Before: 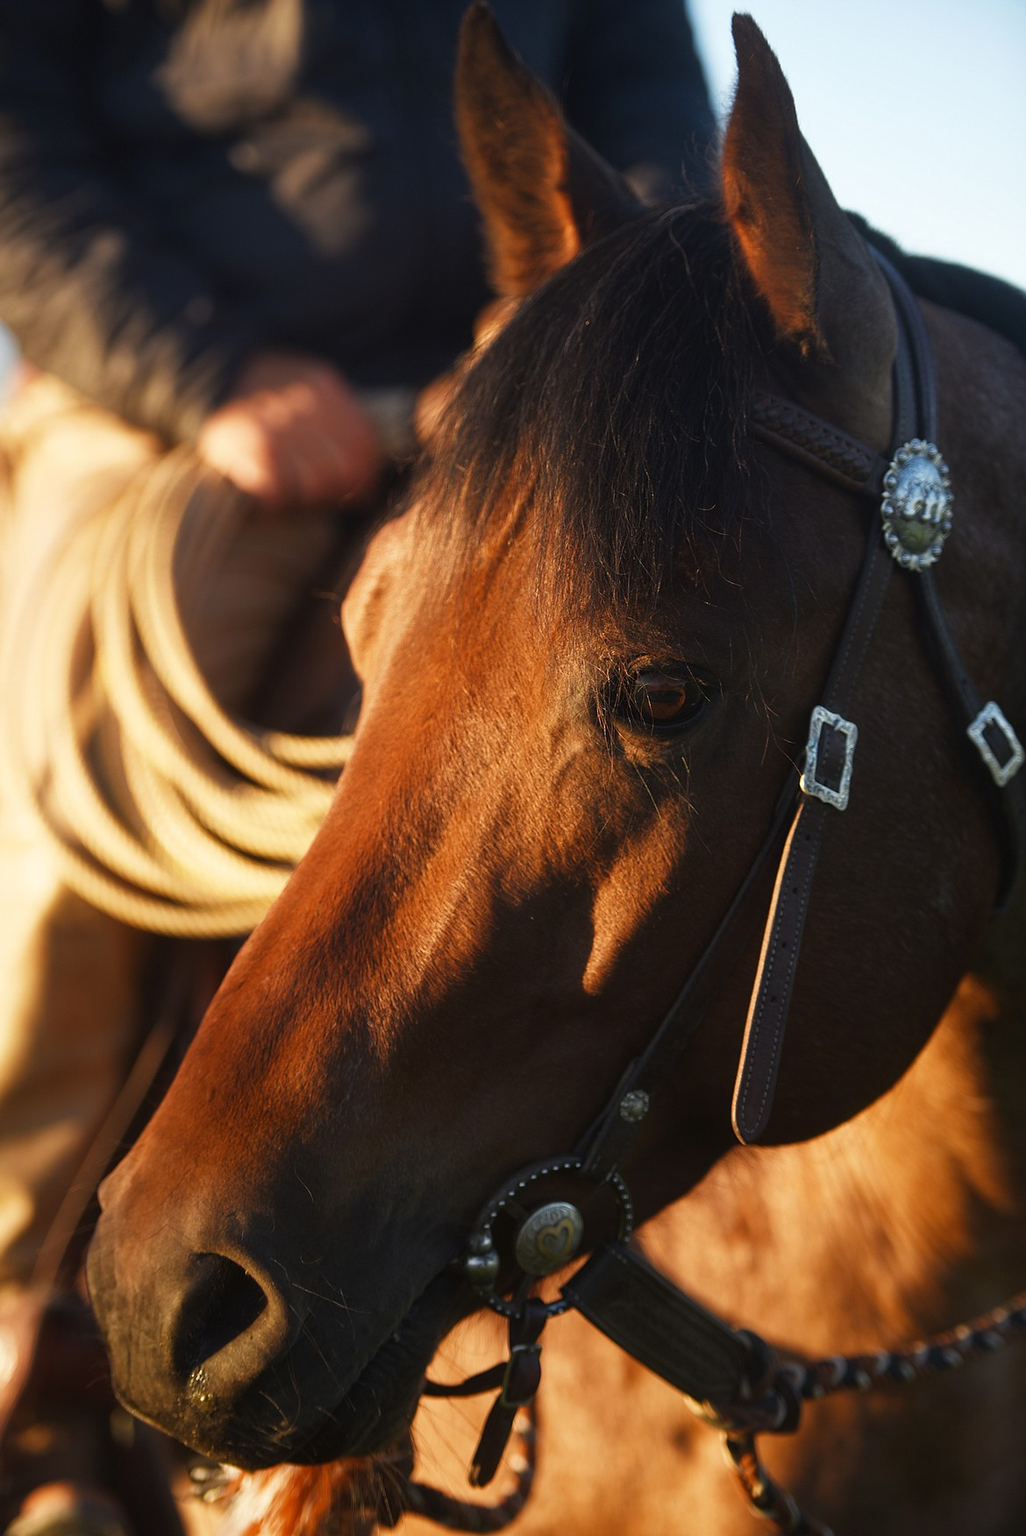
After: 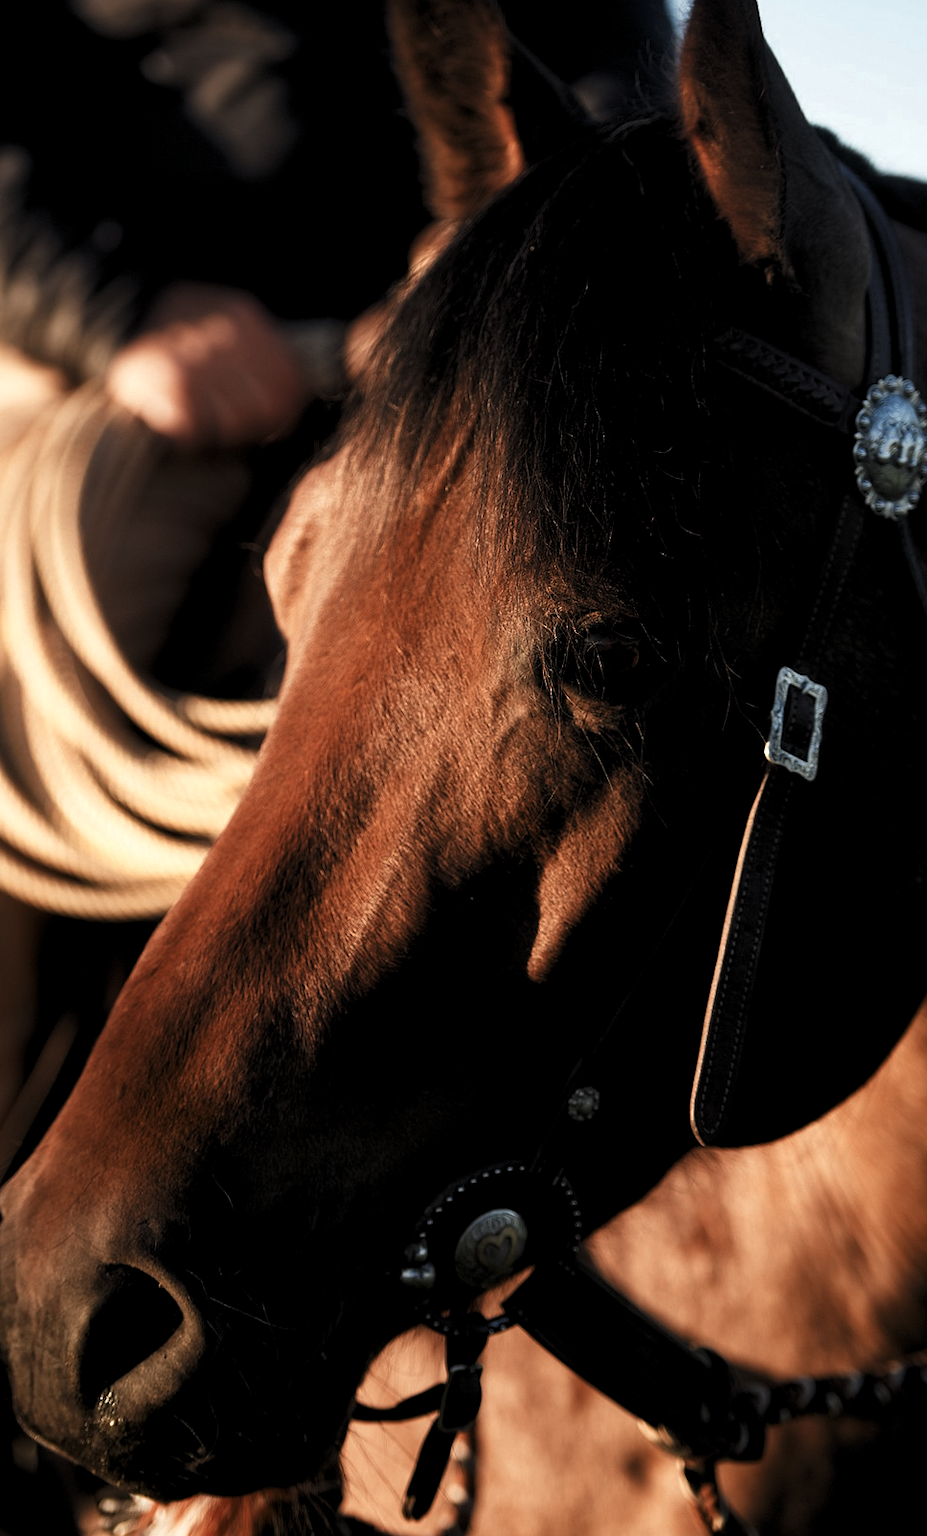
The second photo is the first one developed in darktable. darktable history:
crop: left 9.789%, top 6.236%, right 7.33%, bottom 2.203%
color zones: curves: ch0 [(0, 0.473) (0.001, 0.473) (0.226, 0.548) (0.4, 0.589) (0.525, 0.54) (0.728, 0.403) (0.999, 0.473) (1, 0.473)]; ch1 [(0, 0.619) (0.001, 0.619) (0.234, 0.388) (0.4, 0.372) (0.528, 0.422) (0.732, 0.53) (0.999, 0.619) (1, 0.619)]; ch2 [(0, 0.547) (0.001, 0.547) (0.226, 0.45) (0.4, 0.525) (0.525, 0.585) (0.8, 0.511) (0.999, 0.547) (1, 0.547)]
levels: levels [0.116, 0.574, 1]
